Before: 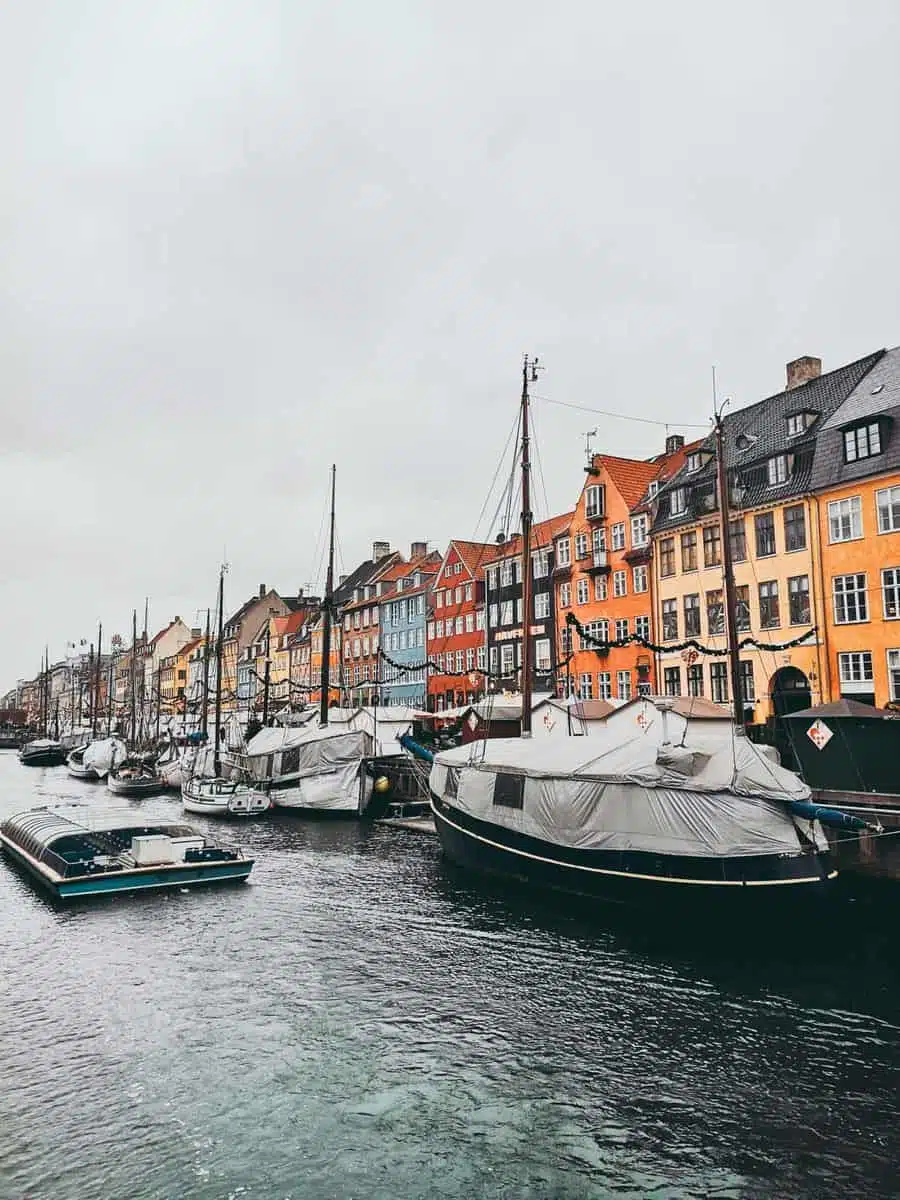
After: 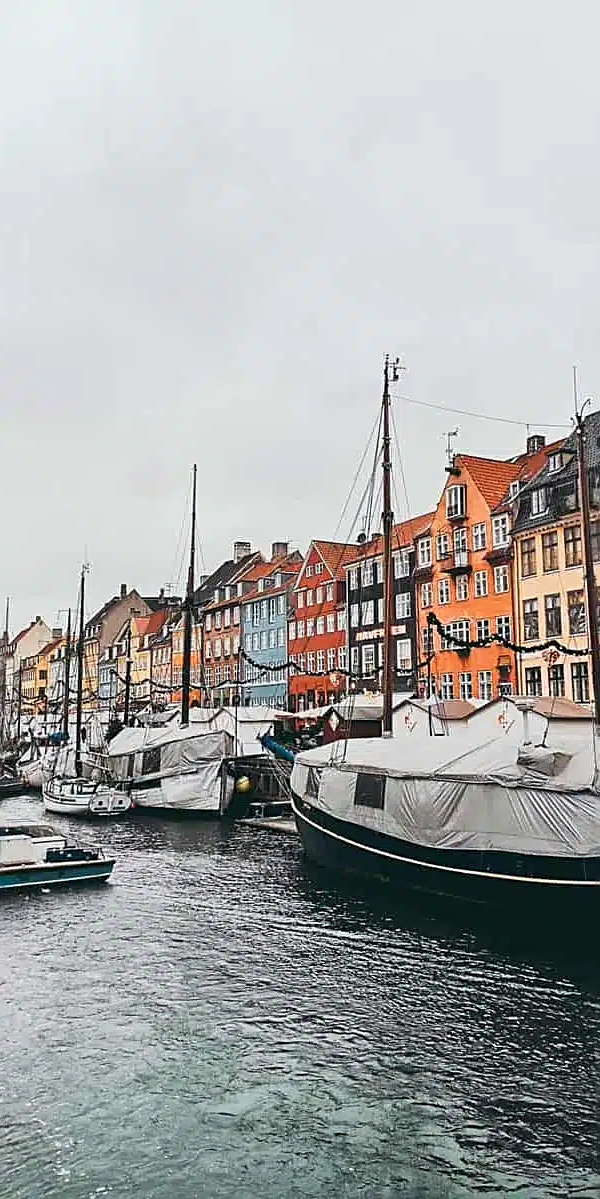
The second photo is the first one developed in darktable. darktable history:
crop and rotate: left 15.546%, right 17.787%
sharpen: on, module defaults
